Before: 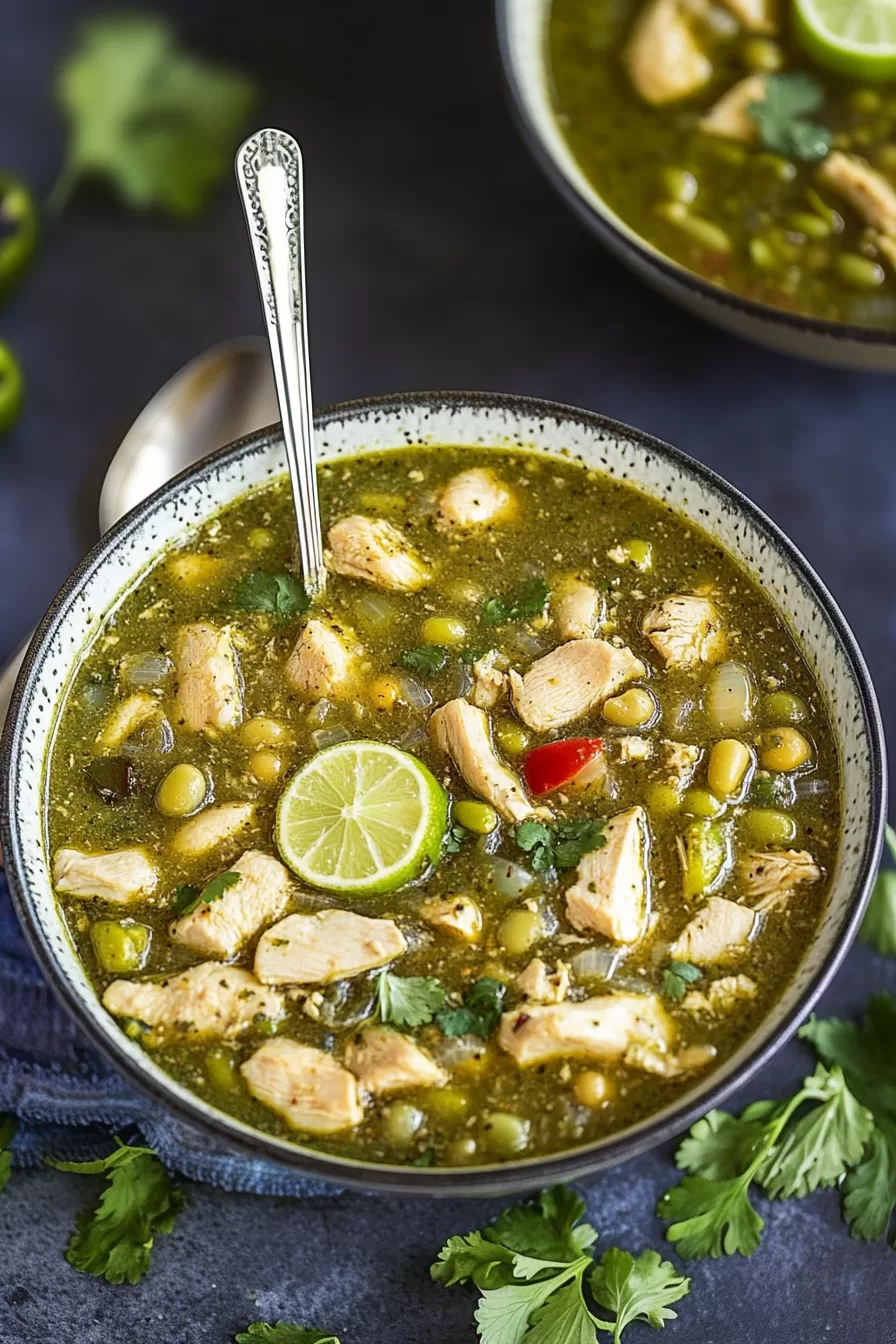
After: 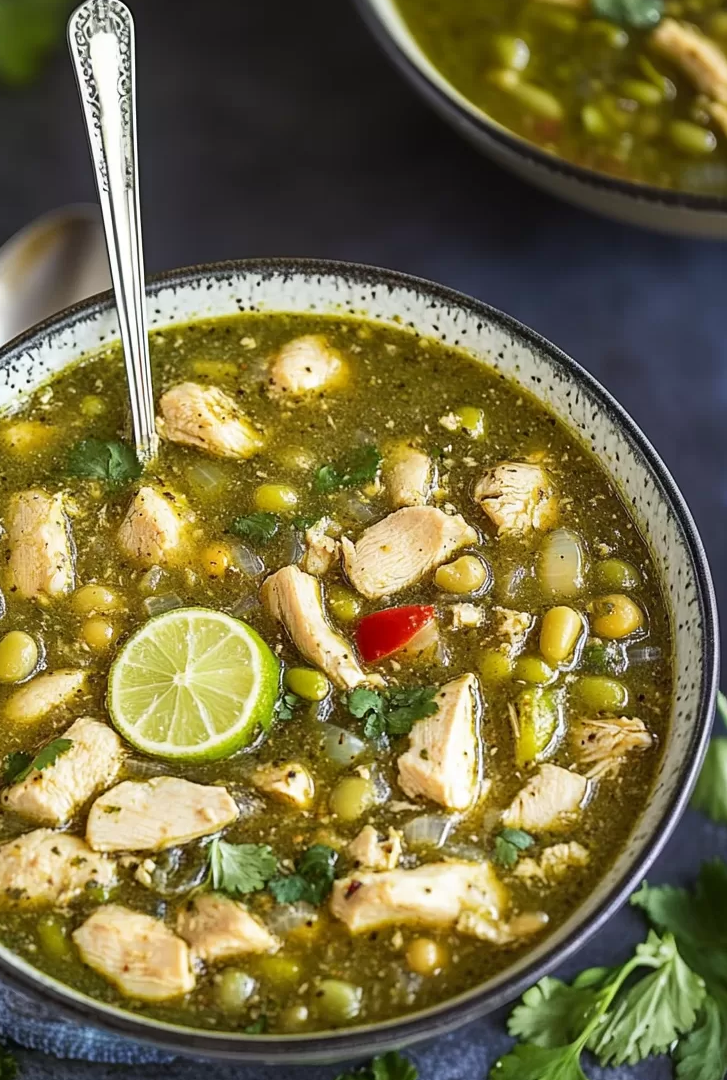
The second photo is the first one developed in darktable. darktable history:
crop: left 18.826%, top 9.935%, right 0%, bottom 9.582%
